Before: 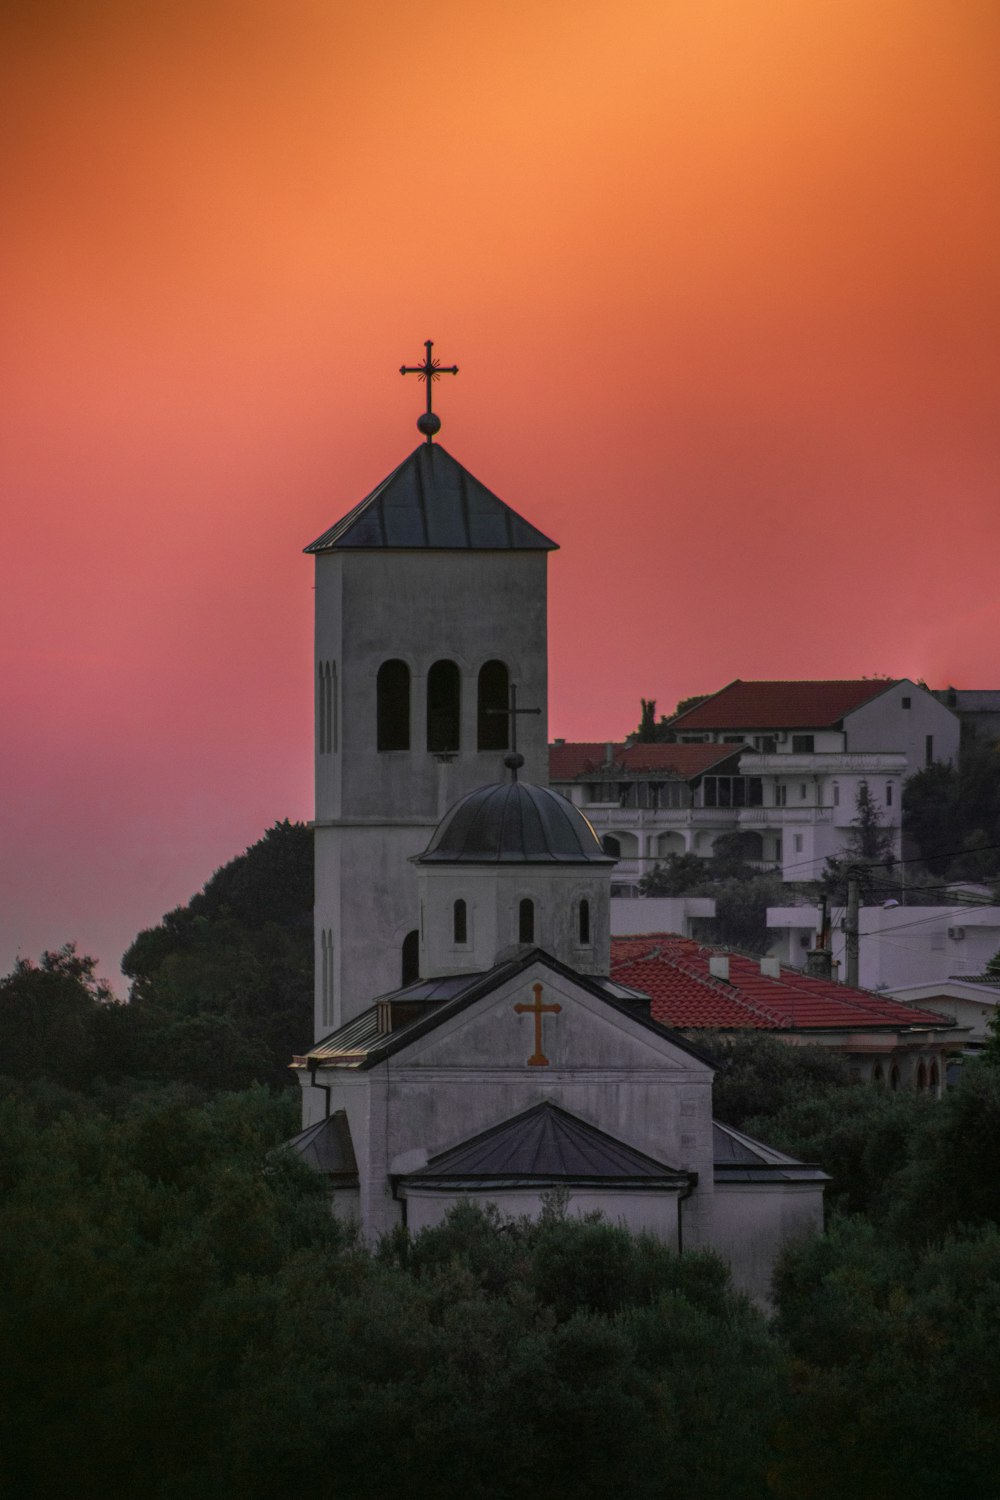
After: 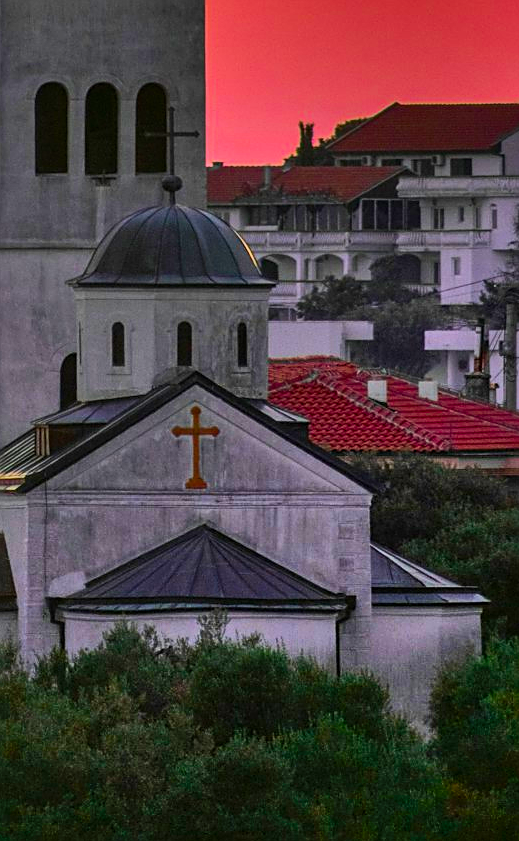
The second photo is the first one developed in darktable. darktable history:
contrast brightness saturation: contrast 0.158, saturation 0.312
crop: left 34.219%, top 38.501%, right 13.835%, bottom 5.384%
sharpen: on, module defaults
shadows and highlights: shadows 59.86, highlights -60.44, soften with gaussian
color balance rgb: linear chroma grading › mid-tones 7.265%, perceptual saturation grading › global saturation 25.425%, global vibrance 20%
